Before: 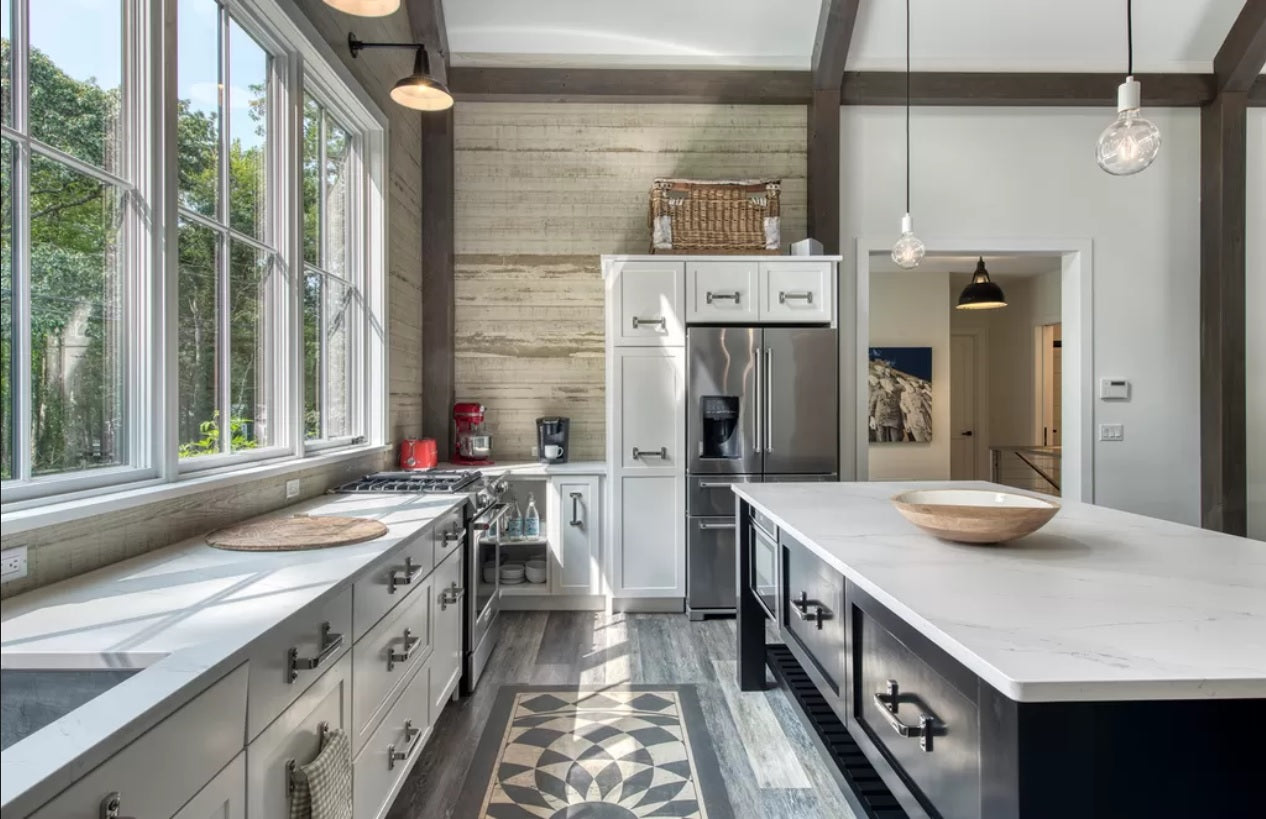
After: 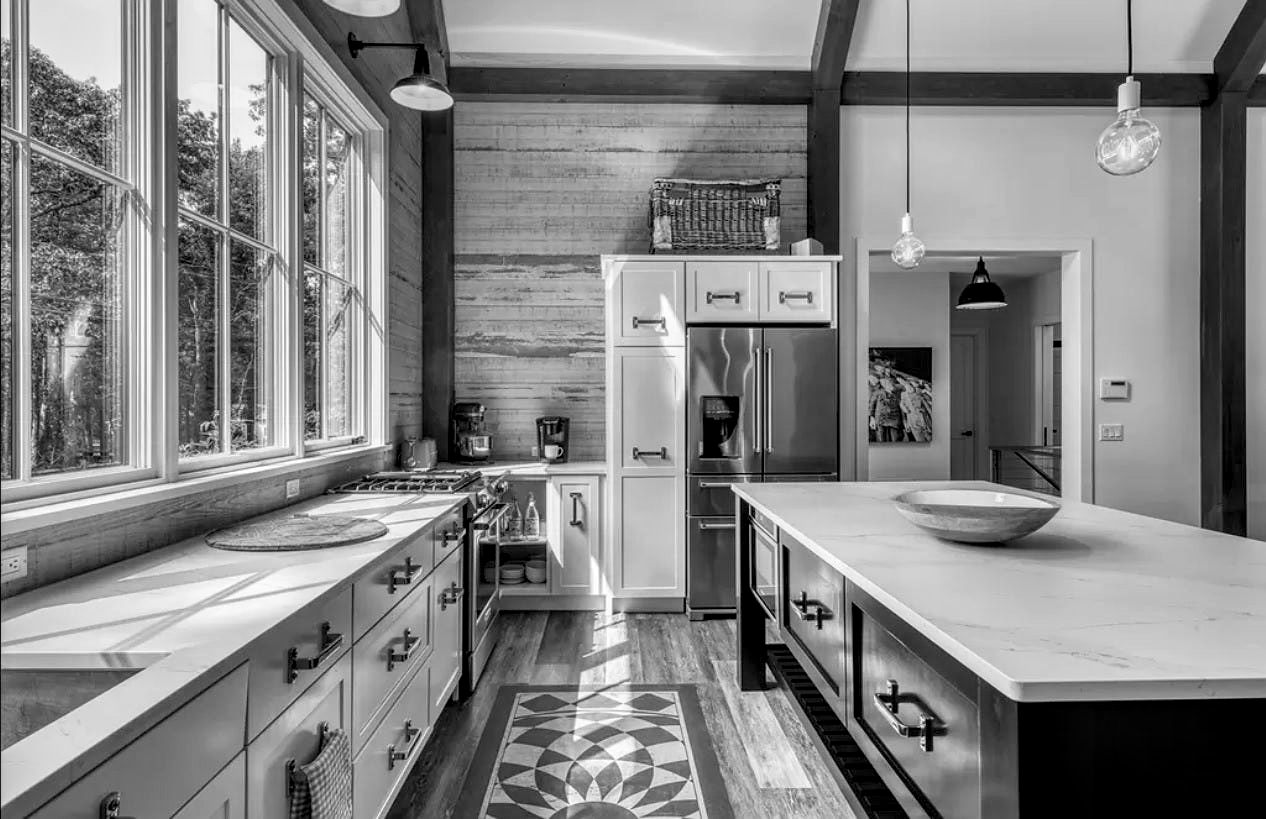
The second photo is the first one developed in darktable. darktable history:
color calibration: output gray [0.246, 0.254, 0.501, 0], gray › normalize channels true, illuminant same as pipeline (D50), adaptation XYZ, x 0.346, y 0.359, gamut compression 0
filmic rgb: black relative exposure -11.35 EV, white relative exposure 3.22 EV, hardness 6.76, color science v6 (2022)
sharpen: radius 1
local contrast: detail 150%
